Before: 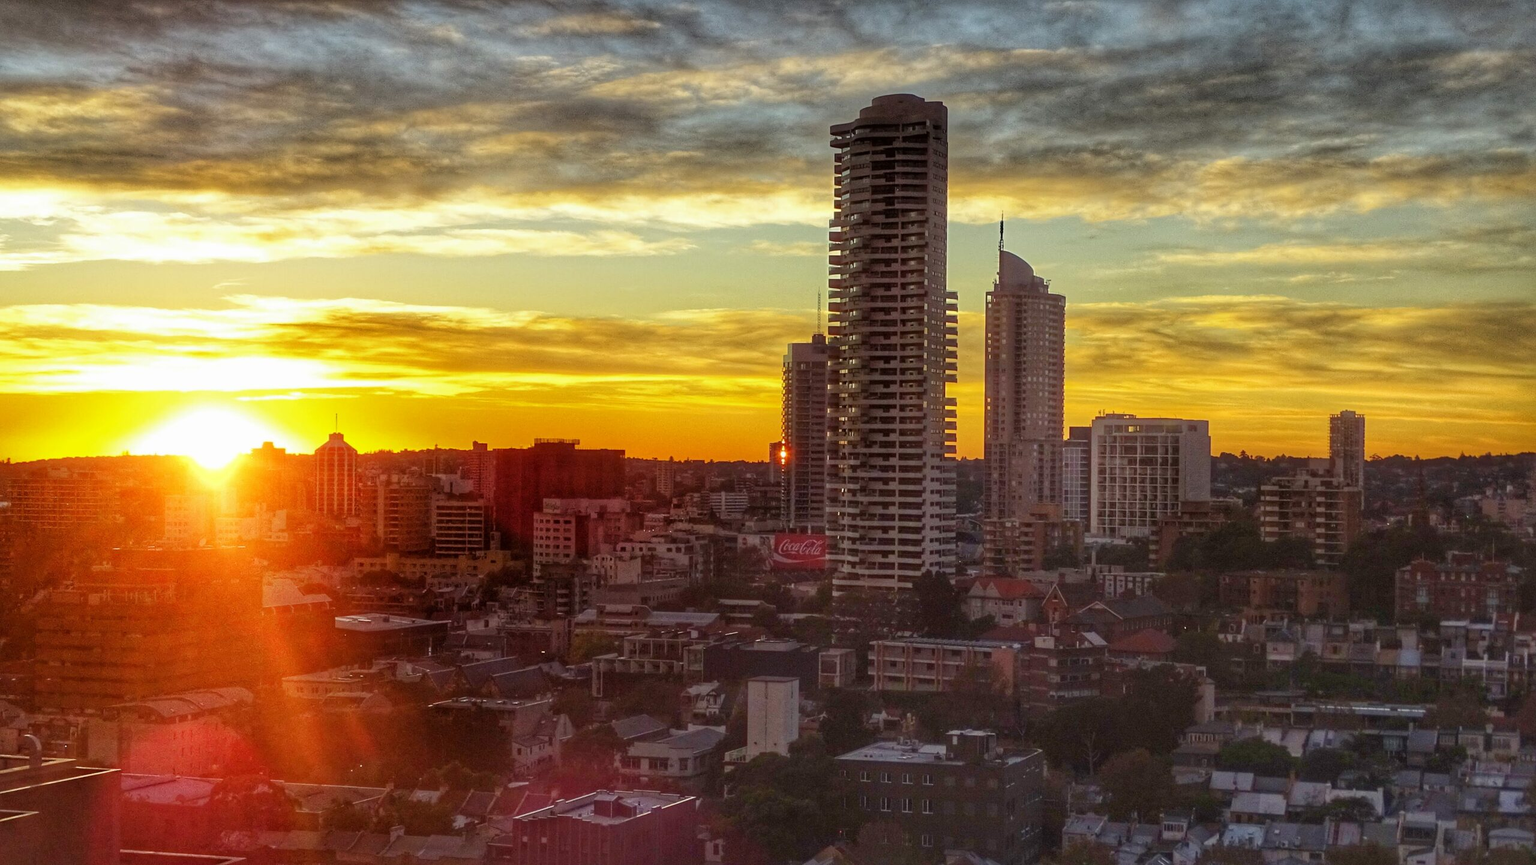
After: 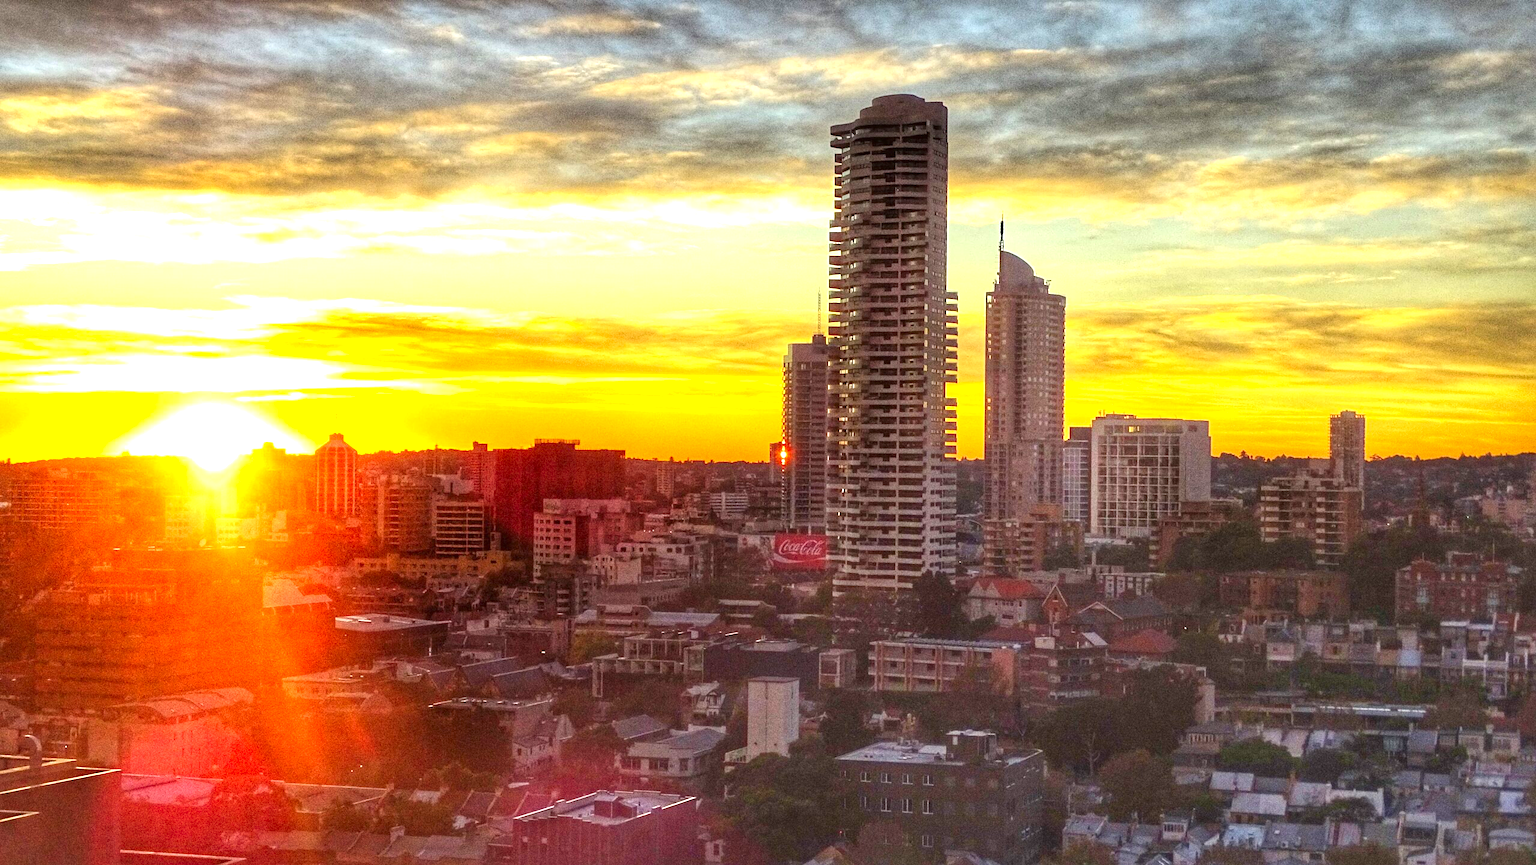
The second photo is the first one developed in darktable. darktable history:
contrast brightness saturation: saturation 0.1
grain: coarseness 9.61 ISO, strength 35.62%
exposure: black level correction 0, exposure 1.1 EV, compensate exposure bias true, compensate highlight preservation false
